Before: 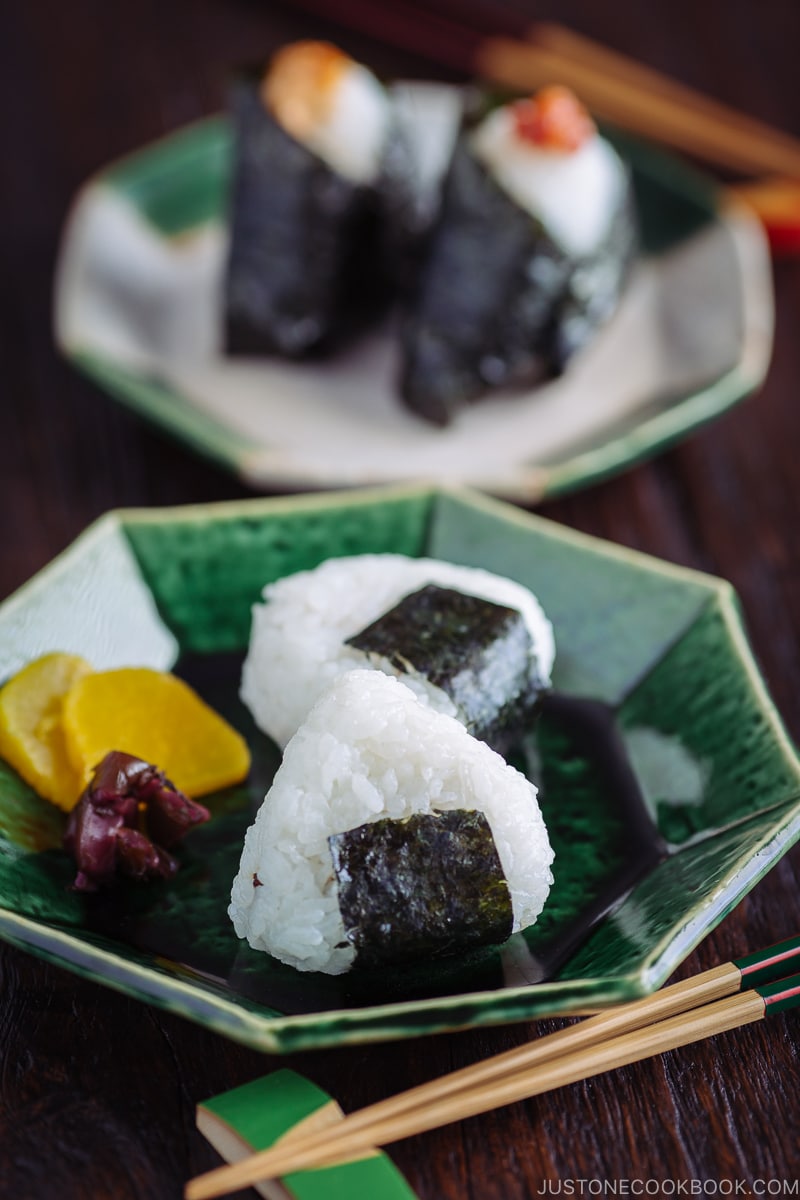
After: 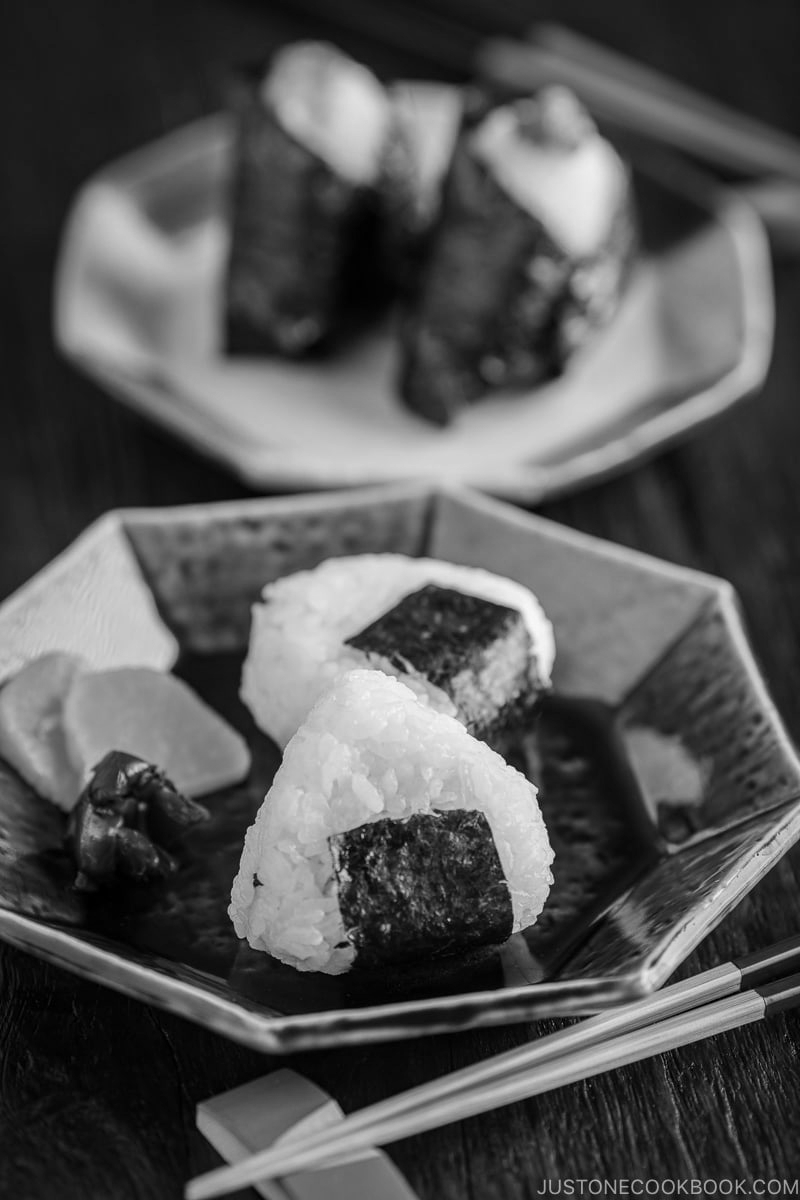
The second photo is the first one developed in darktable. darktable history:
local contrast: on, module defaults
color balance rgb: global vibrance 42.74%
monochrome: a 16.06, b 15.48, size 1
white balance: red 0.974, blue 1.044
